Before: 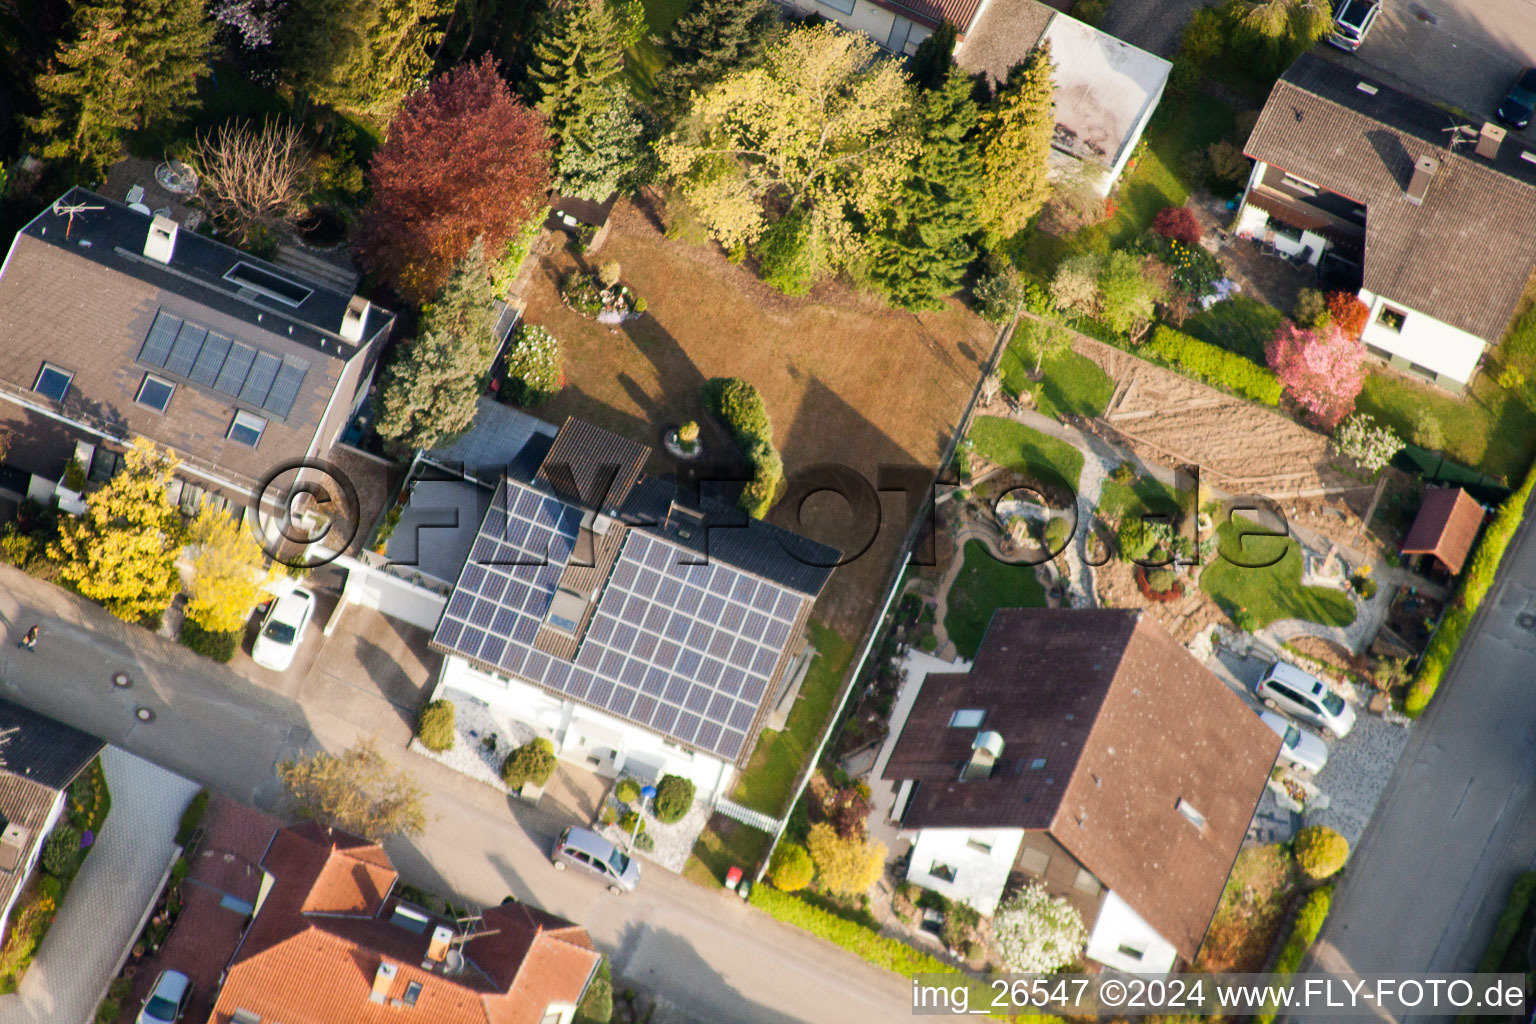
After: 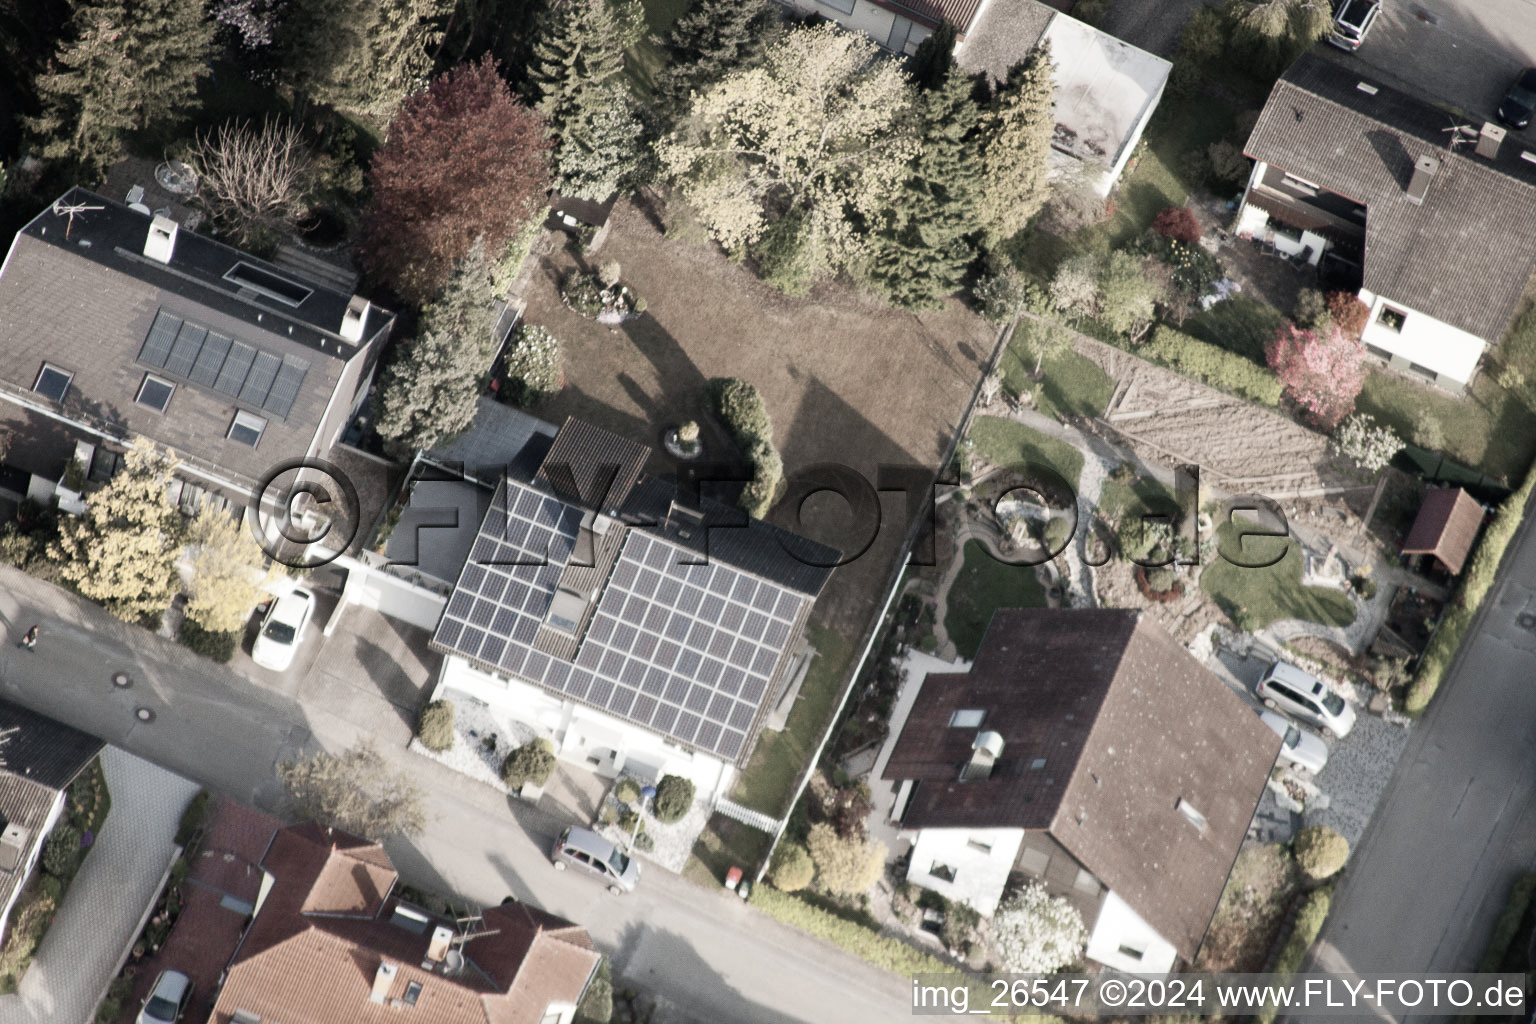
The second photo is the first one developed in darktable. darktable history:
shadows and highlights: shadows 0.33, highlights 39.7
color zones: curves: ch1 [(0, 0.34) (0.143, 0.164) (0.286, 0.152) (0.429, 0.176) (0.571, 0.173) (0.714, 0.188) (0.857, 0.199) (1, 0.34)]
